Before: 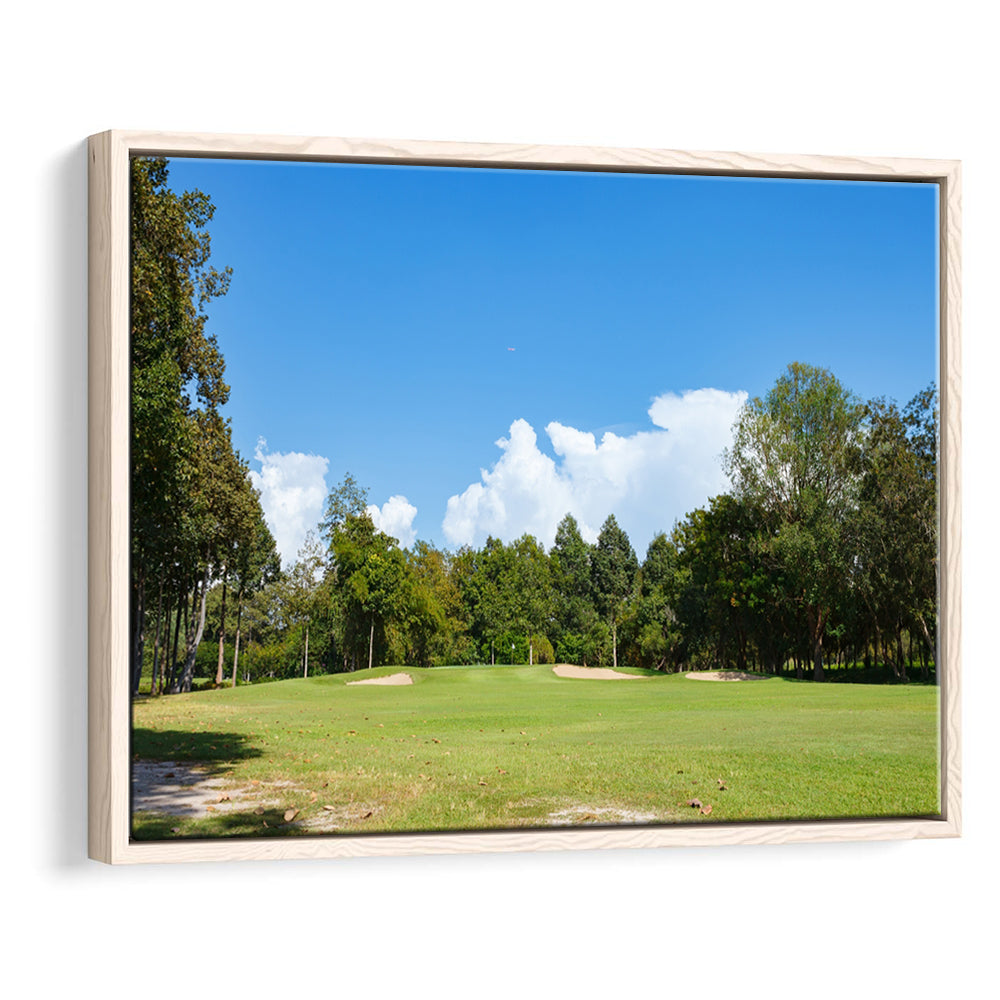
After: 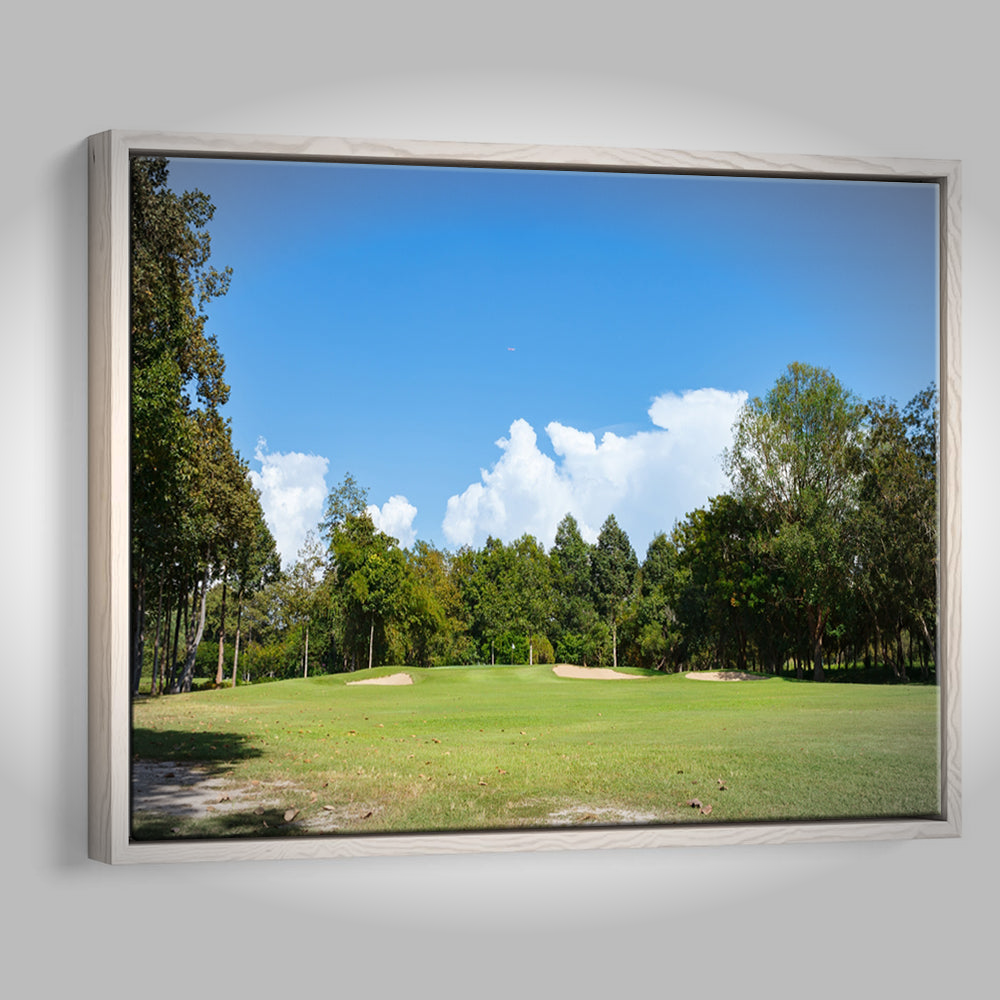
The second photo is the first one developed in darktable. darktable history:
vignetting: fall-off start 79.43%, saturation -0.649, width/height ratio 1.327, unbound false
